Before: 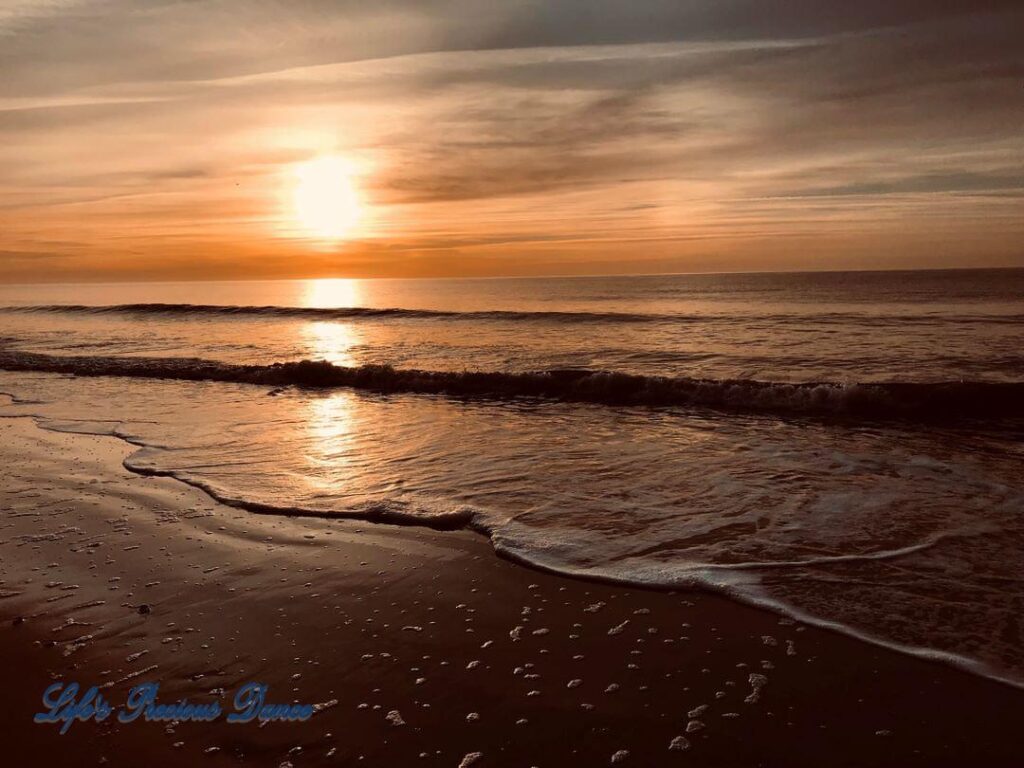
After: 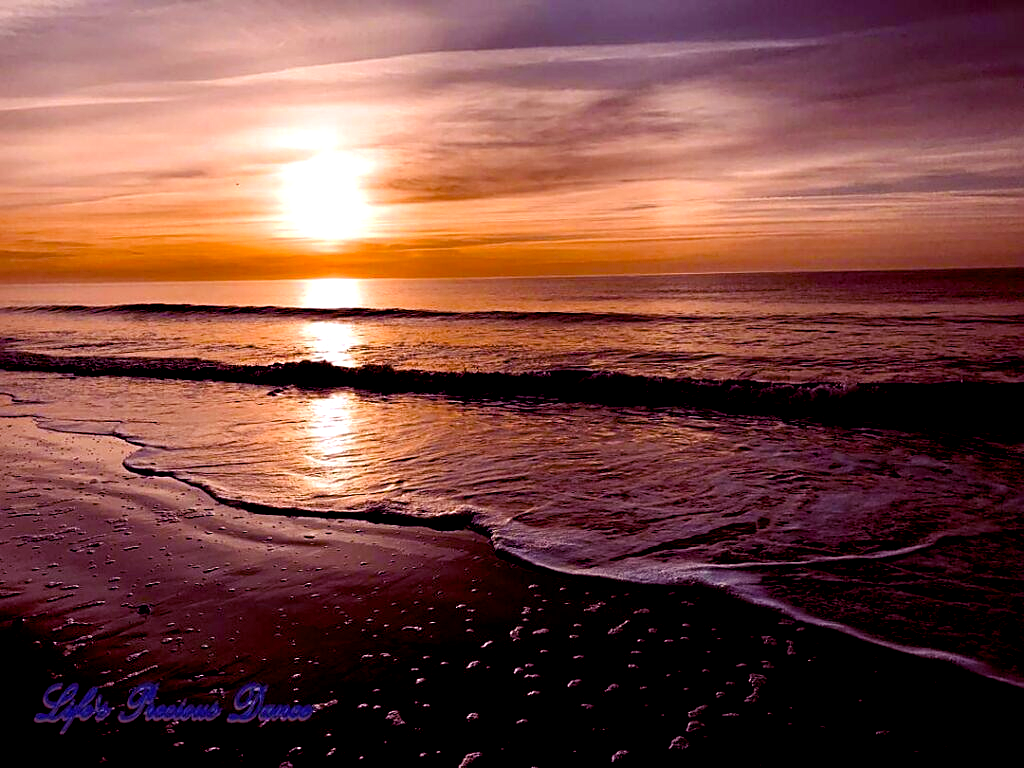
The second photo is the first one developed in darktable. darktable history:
color correction: highlights a* 14.52, highlights b* 4.84
color balance rgb: shadows lift › luminance -21.66%, shadows lift › chroma 8.98%, shadows lift › hue 283.37°, power › chroma 1.55%, power › hue 25.59°, highlights gain › luminance 6.08%, highlights gain › chroma 2.55%, highlights gain › hue 90°, global offset › luminance -0.87%, perceptual saturation grading › global saturation 27.49%, perceptual saturation grading › highlights -28.39%, perceptual saturation grading › mid-tones 15.22%, perceptual saturation grading › shadows 33.98%, perceptual brilliance grading › highlights 10%, perceptual brilliance grading › mid-tones 5%
sharpen: on, module defaults
white balance: red 0.871, blue 1.249
